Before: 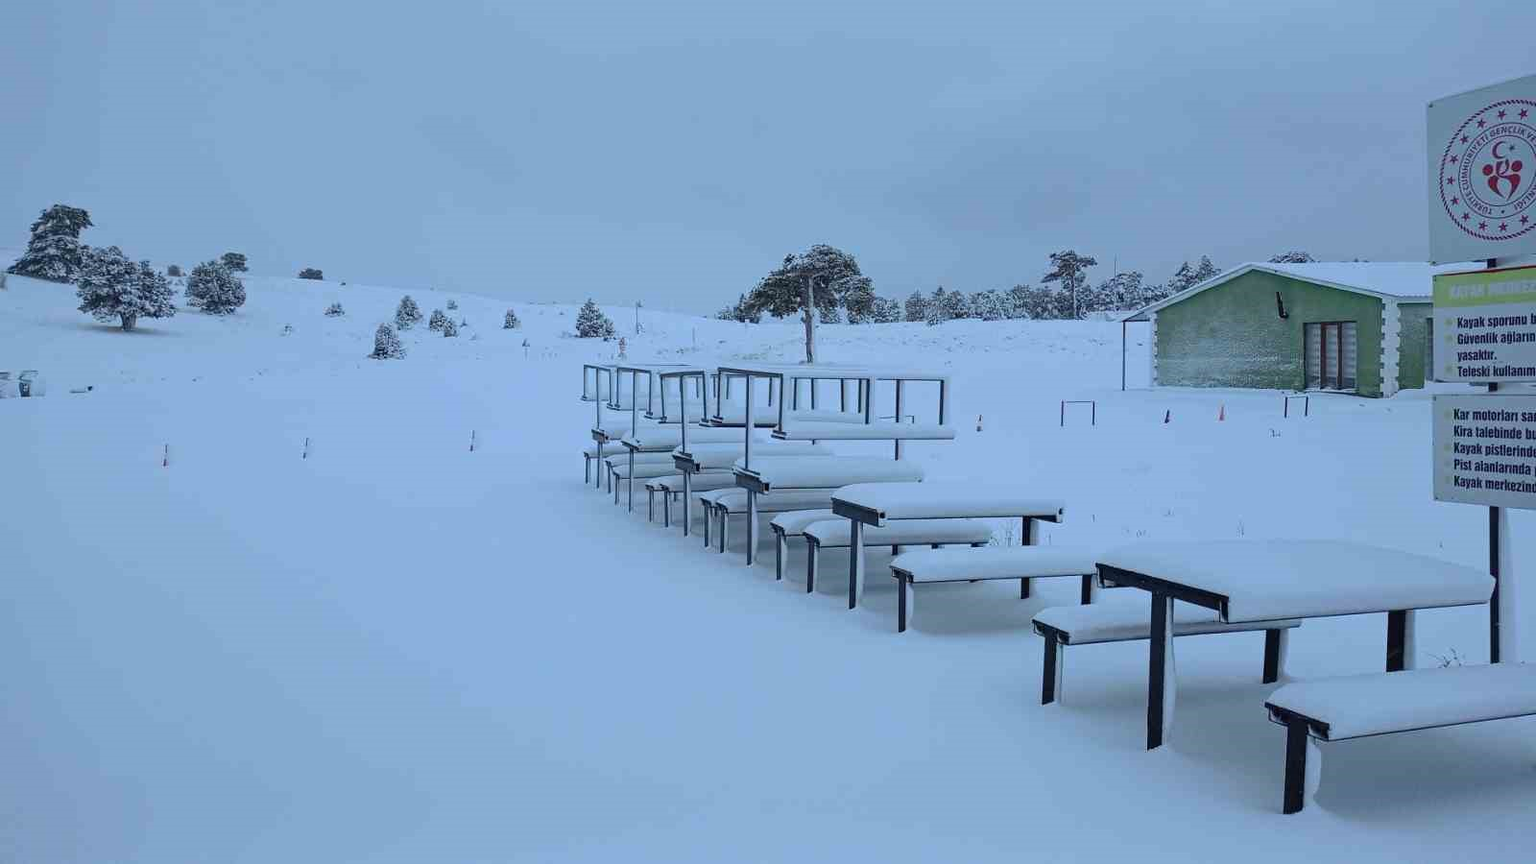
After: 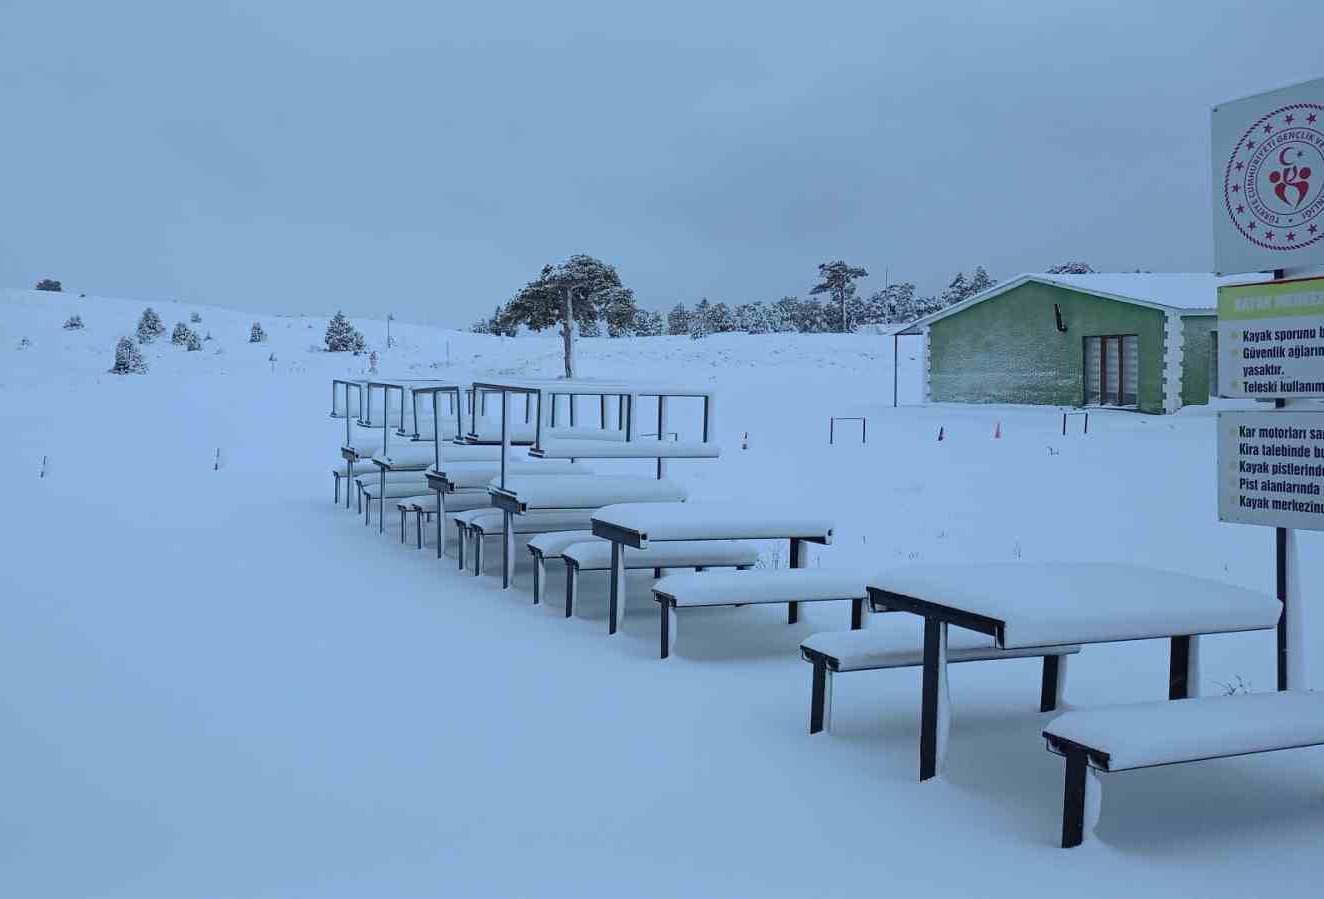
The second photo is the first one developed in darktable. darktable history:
crop: left 17.242%, bottom 0.043%
color correction: highlights a* 0.067, highlights b* -0.524
